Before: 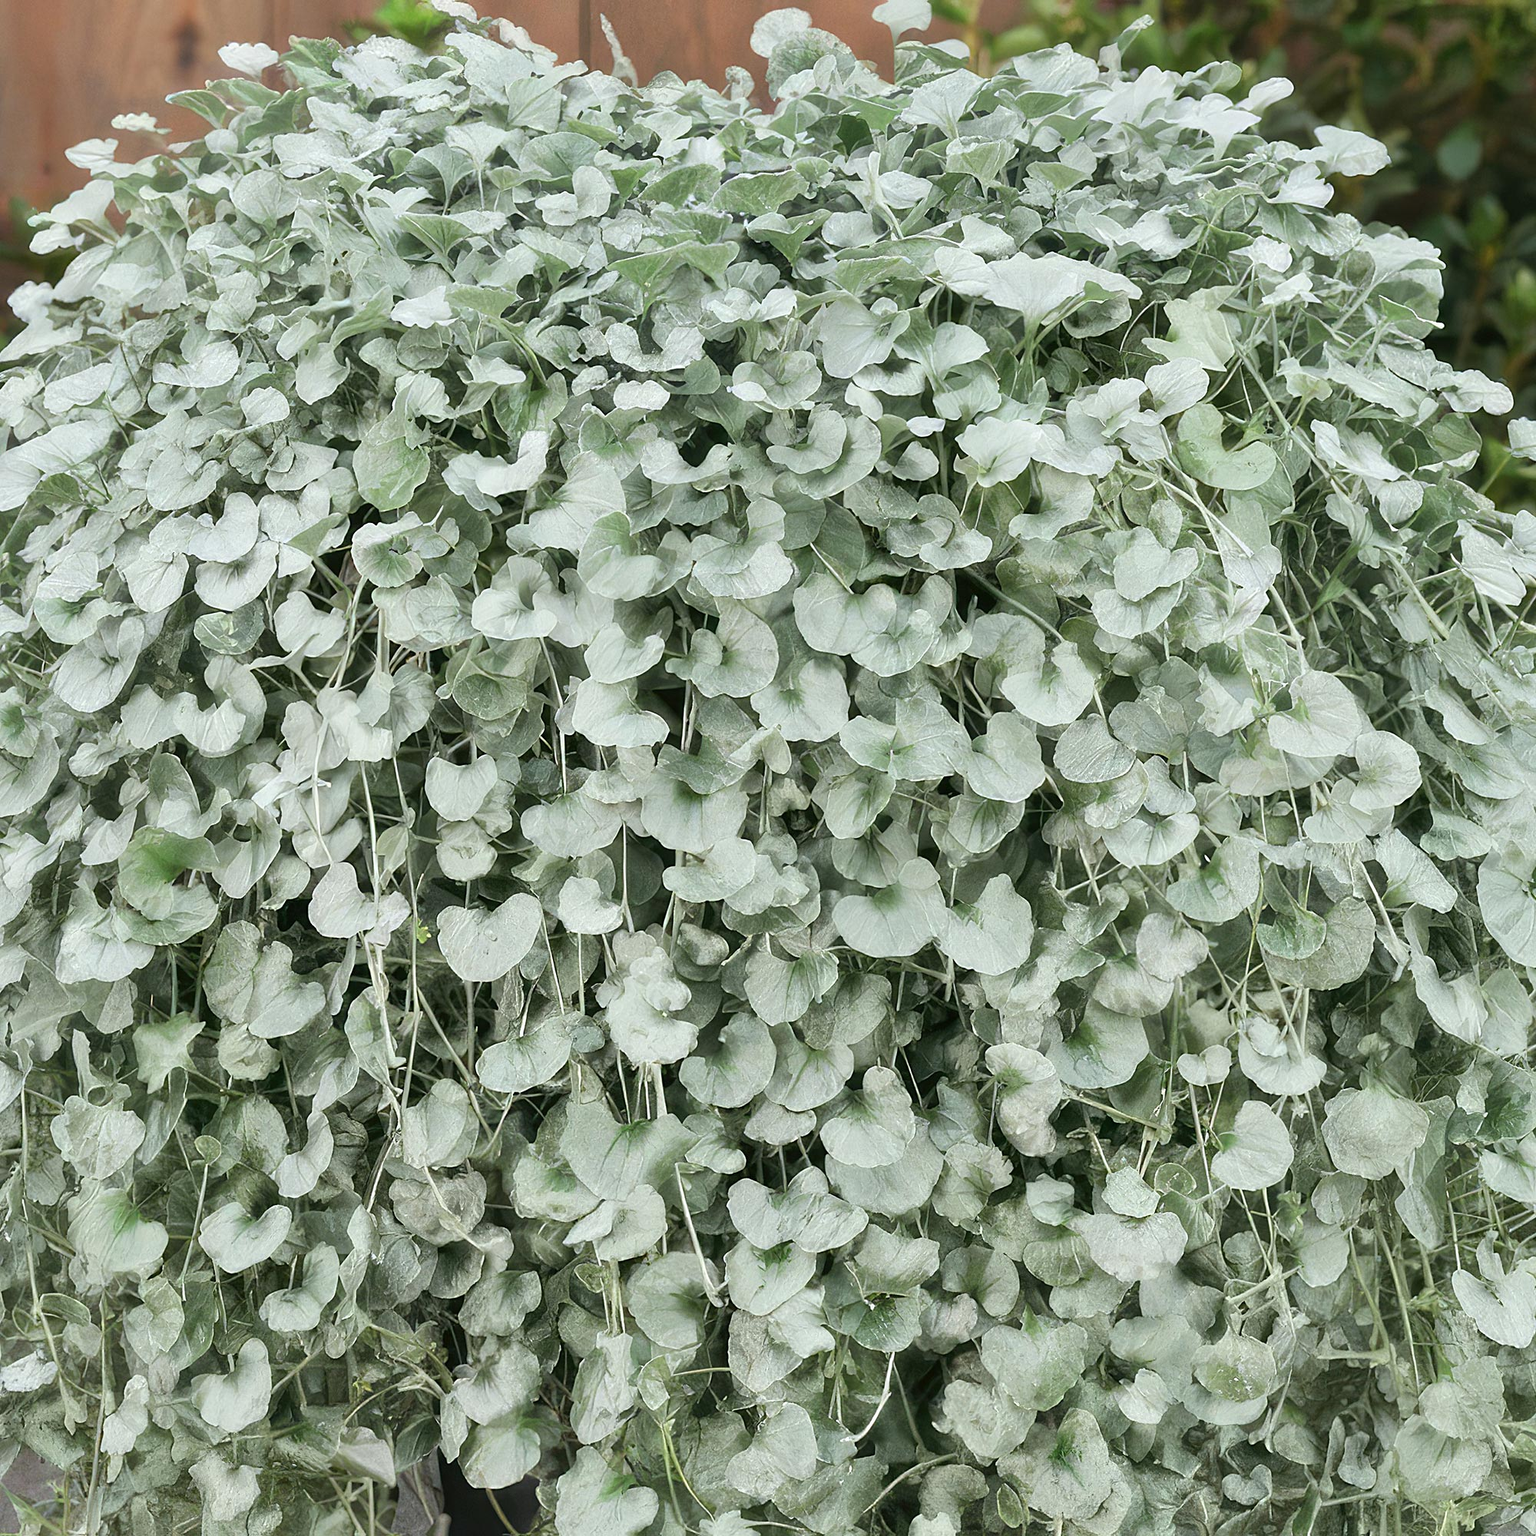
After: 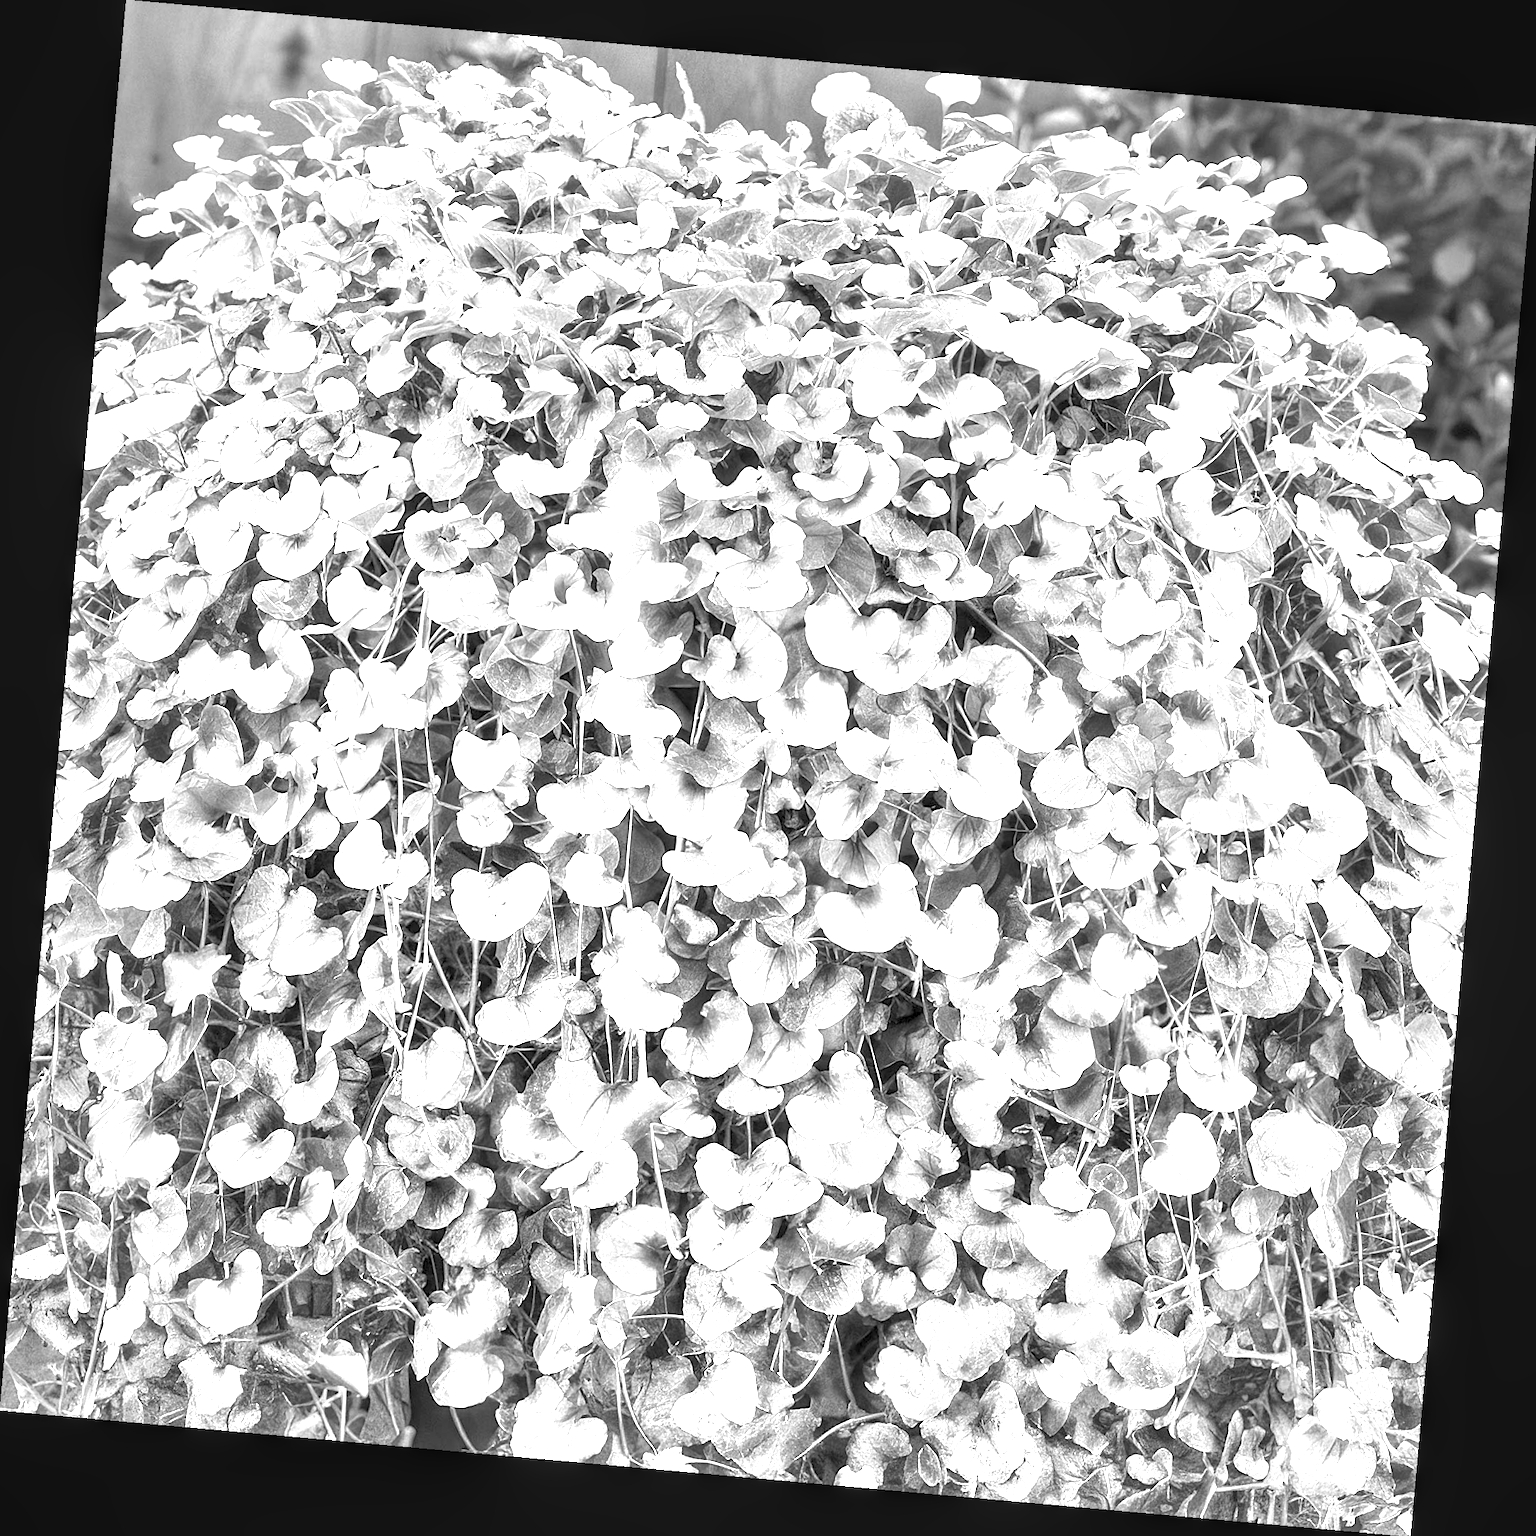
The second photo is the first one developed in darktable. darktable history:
contrast brightness saturation: saturation -0.04
monochrome: on, module defaults
rgb curve: mode RGB, independent channels
shadows and highlights: shadows 43.06, highlights 6.94
exposure: exposure 2 EV, compensate exposure bias true, compensate highlight preservation false
local contrast: on, module defaults
rotate and perspective: rotation 5.12°, automatic cropping off
color balance rgb: shadows lift › luminance -7.7%, shadows lift › chroma 2.13%, shadows lift › hue 165.27°, power › luminance -7.77%, power › chroma 1.34%, power › hue 330.55°, highlights gain › luminance -33.33%, highlights gain › chroma 5.68%, highlights gain › hue 217.2°, global offset › luminance -0.33%, global offset › chroma 0.11%, global offset › hue 165.27°, perceptual saturation grading › global saturation 27.72%, perceptual saturation grading › highlights -25%, perceptual saturation grading › mid-tones 25%, perceptual saturation grading › shadows 50%
